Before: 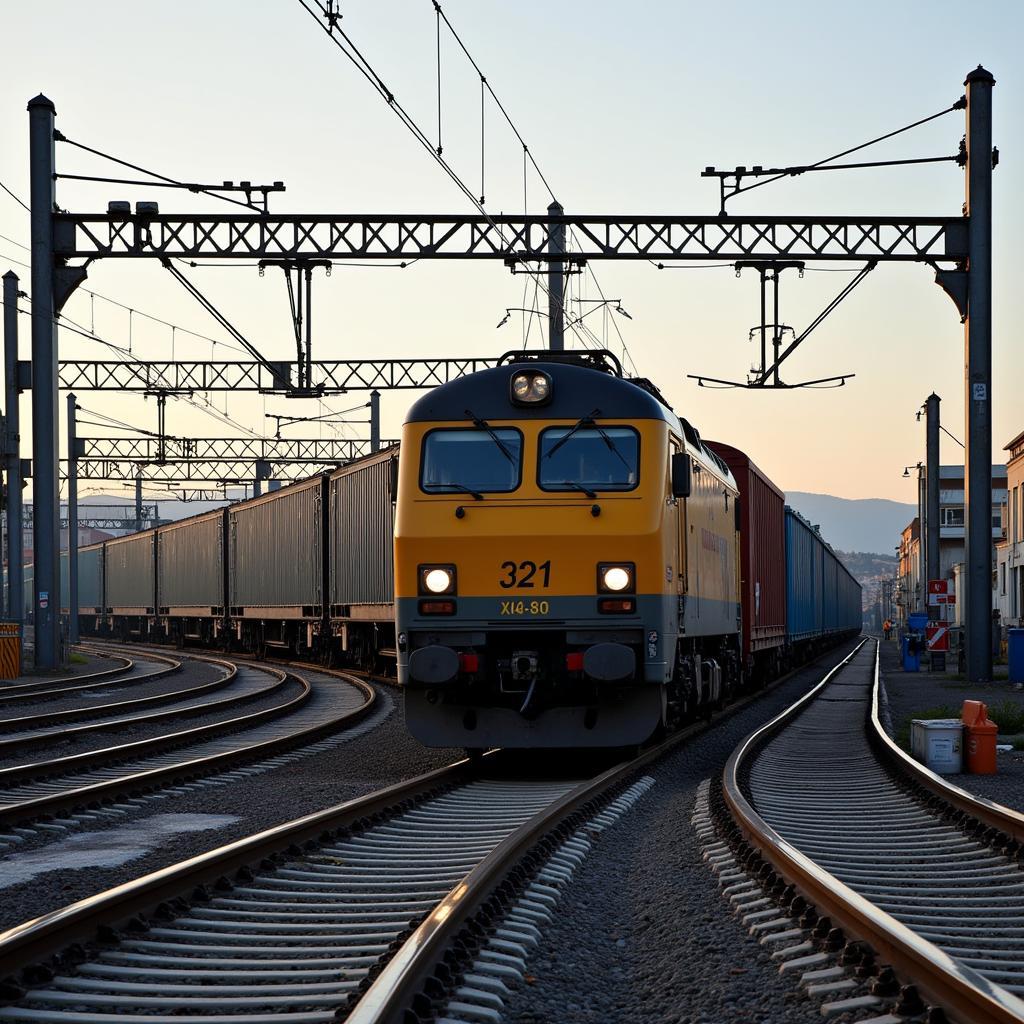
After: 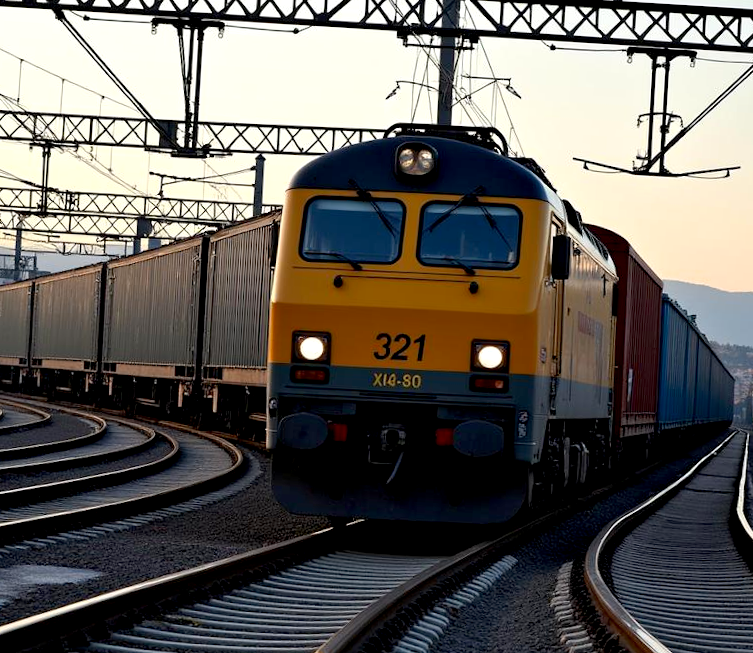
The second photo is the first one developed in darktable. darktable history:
exposure: black level correction 0.007, exposure 0.159 EV, compensate highlight preservation false
crop and rotate: angle -3.37°, left 9.79%, top 20.73%, right 12.42%, bottom 11.82%
